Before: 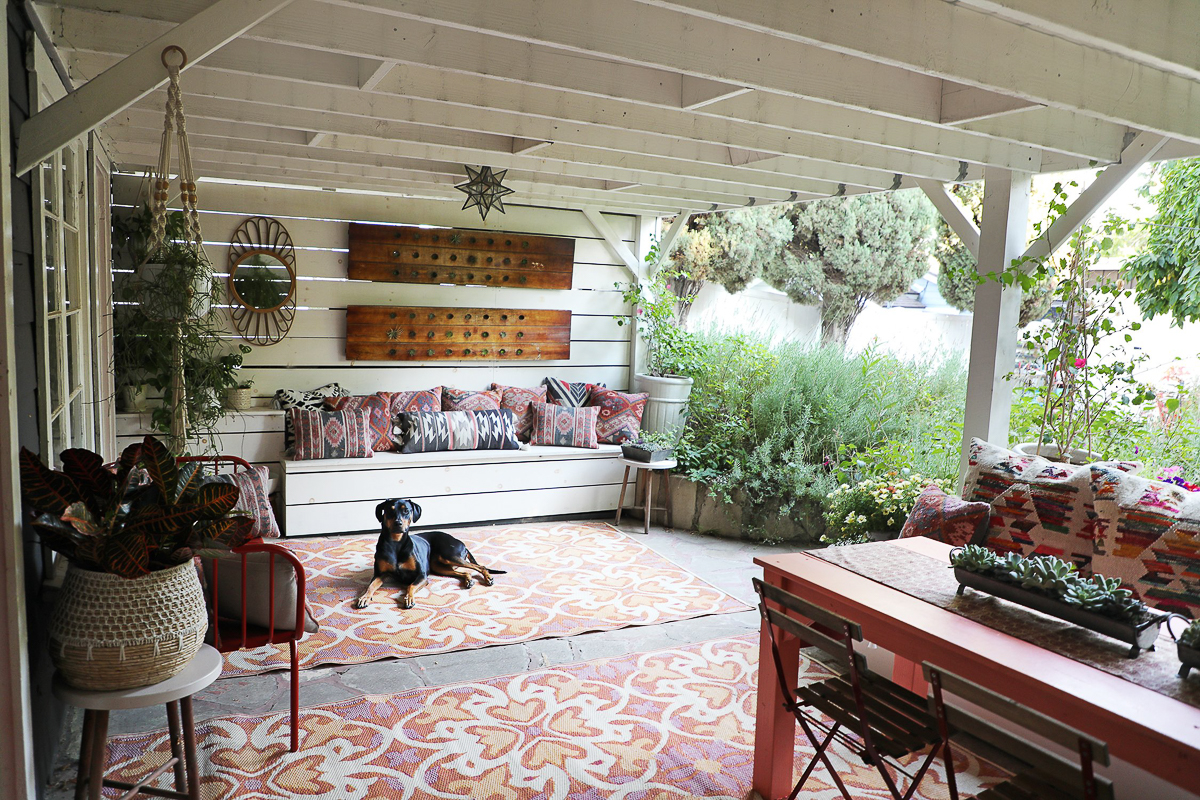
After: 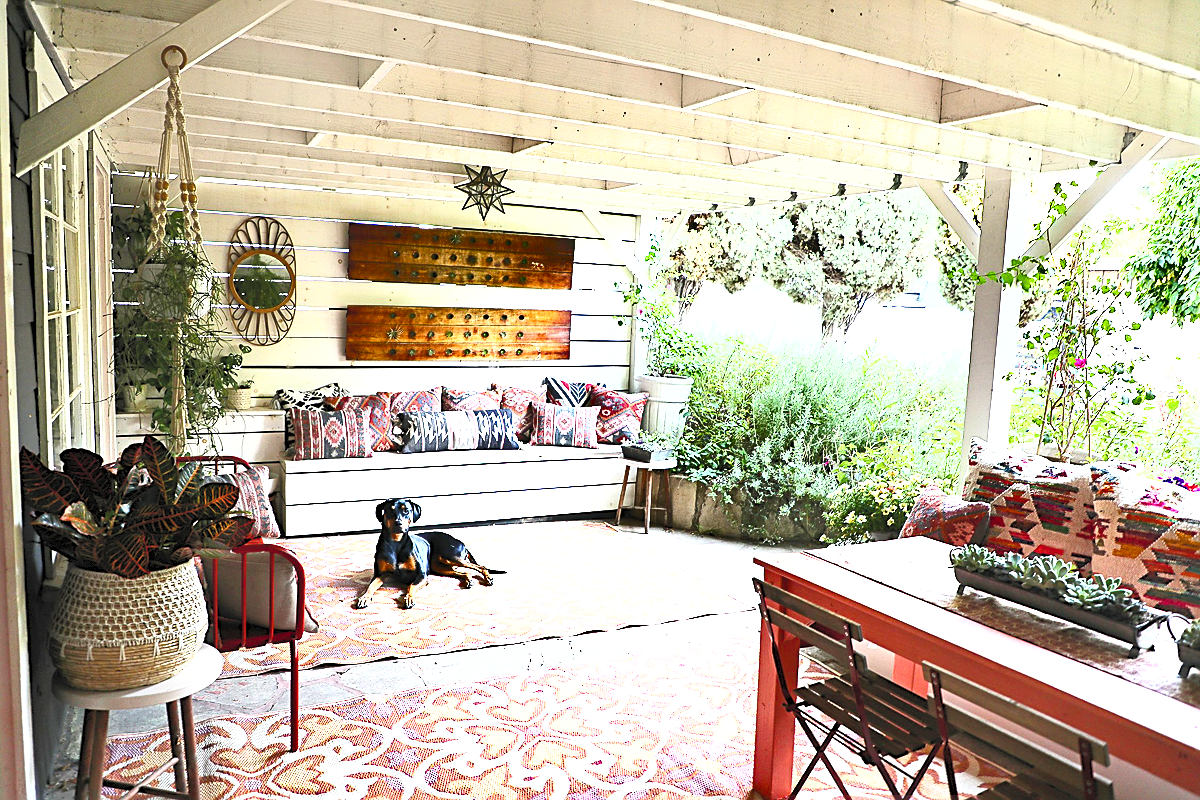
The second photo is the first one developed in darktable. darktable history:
color balance rgb: perceptual saturation grading › global saturation 20%, perceptual saturation grading › highlights -25%, perceptual saturation grading › shadows 25%
sharpen: on, module defaults
contrast brightness saturation: contrast 0.39, brightness 0.53
levels: black 3.83%, white 90.64%, levels [0.044, 0.416, 0.908]
shadows and highlights: shadows 5, soften with gaussian
